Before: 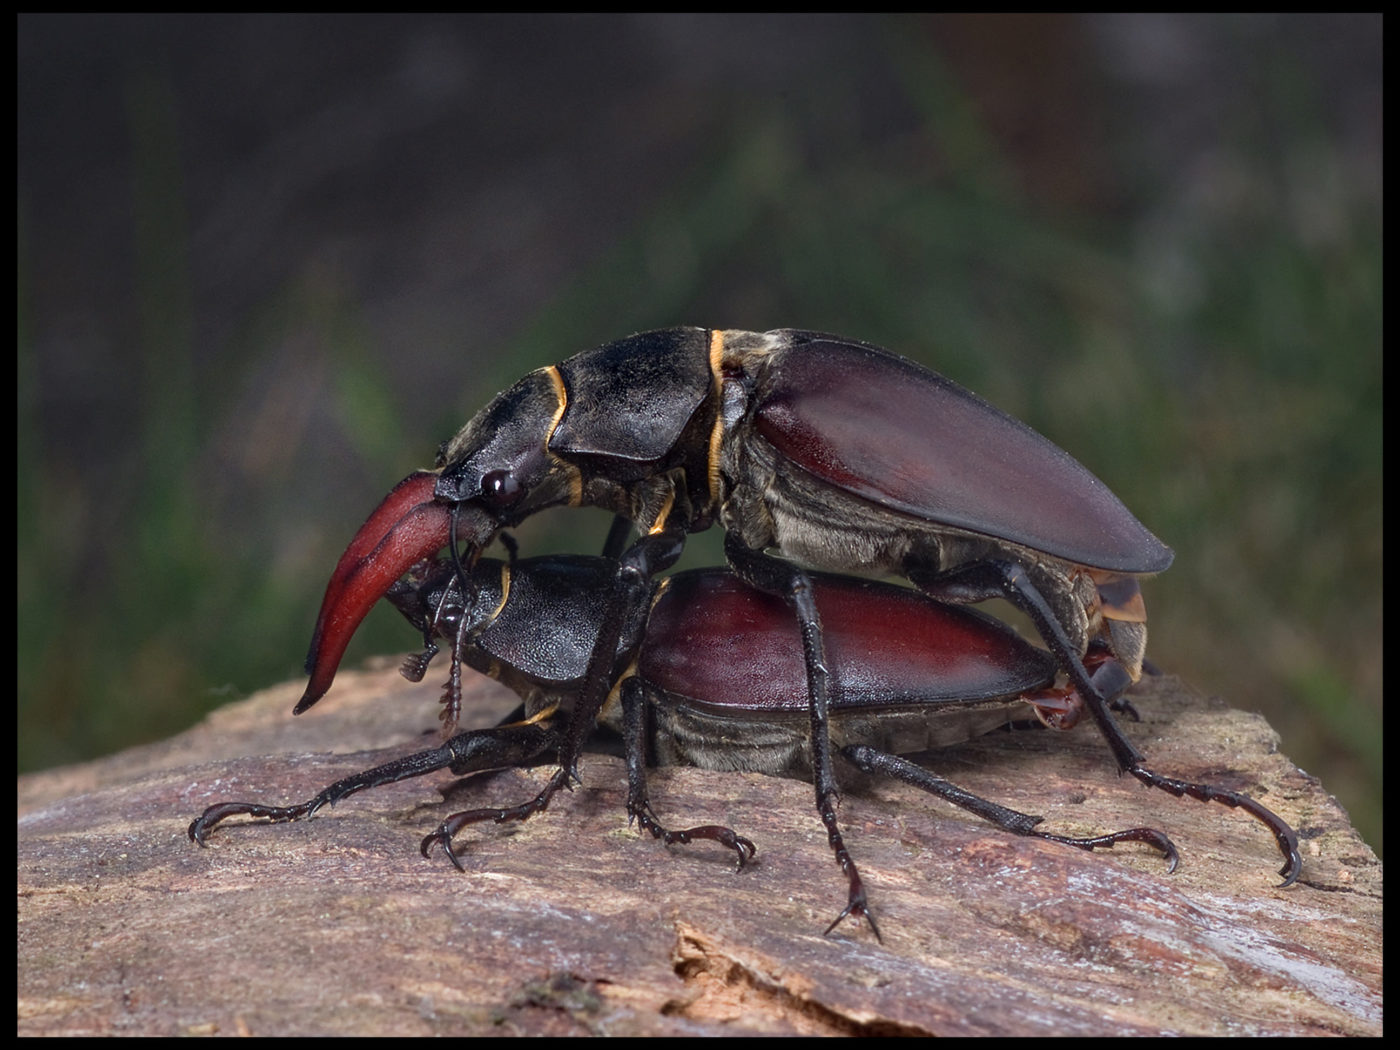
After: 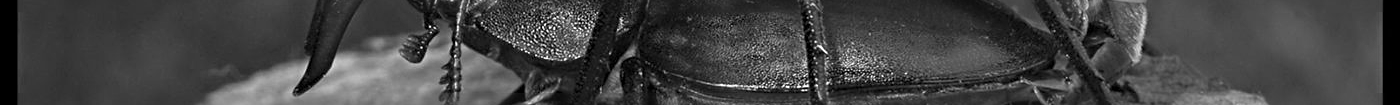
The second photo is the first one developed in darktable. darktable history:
monochrome: on, module defaults
sharpen: radius 4.883
crop and rotate: top 59.084%, bottom 30.916%
